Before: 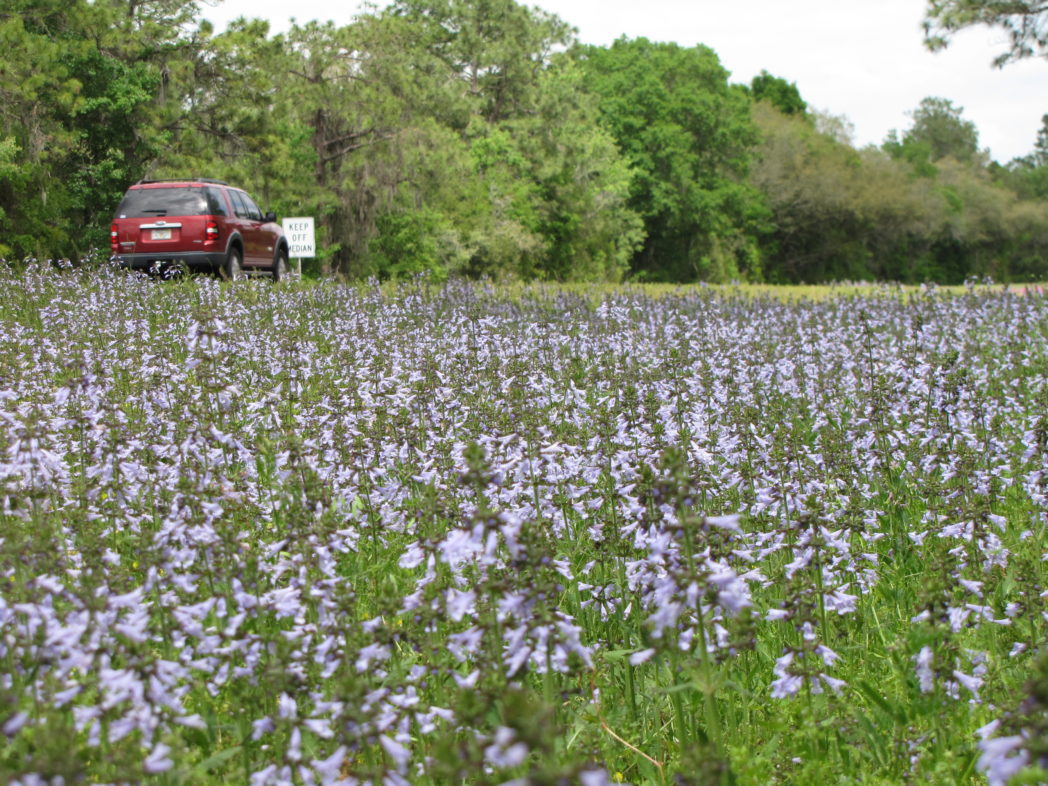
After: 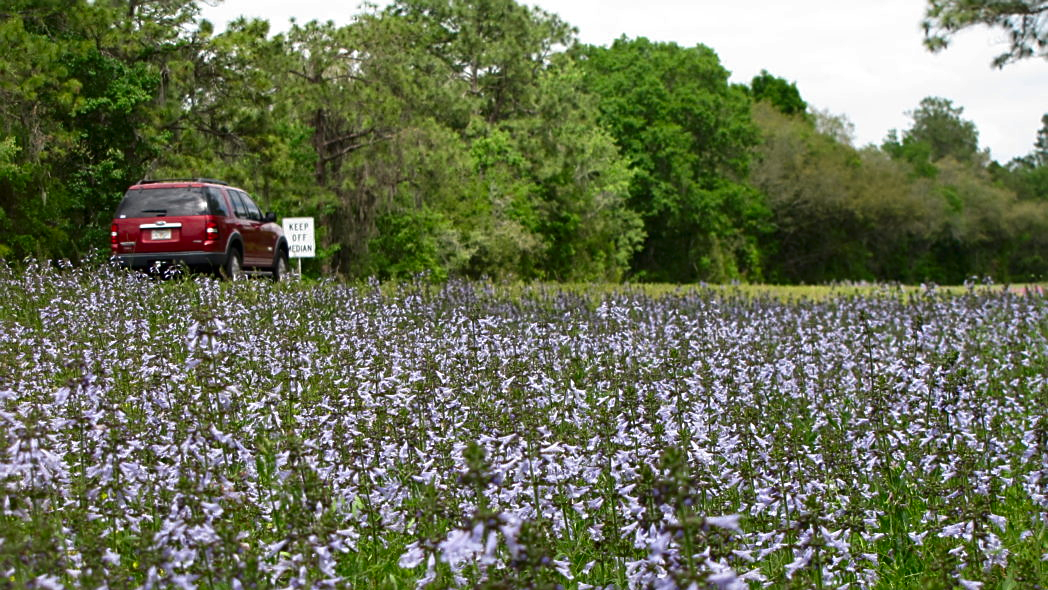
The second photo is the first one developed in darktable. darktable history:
contrast brightness saturation: brightness -0.196, saturation 0.084
sharpen: on, module defaults
crop: bottom 24.833%
